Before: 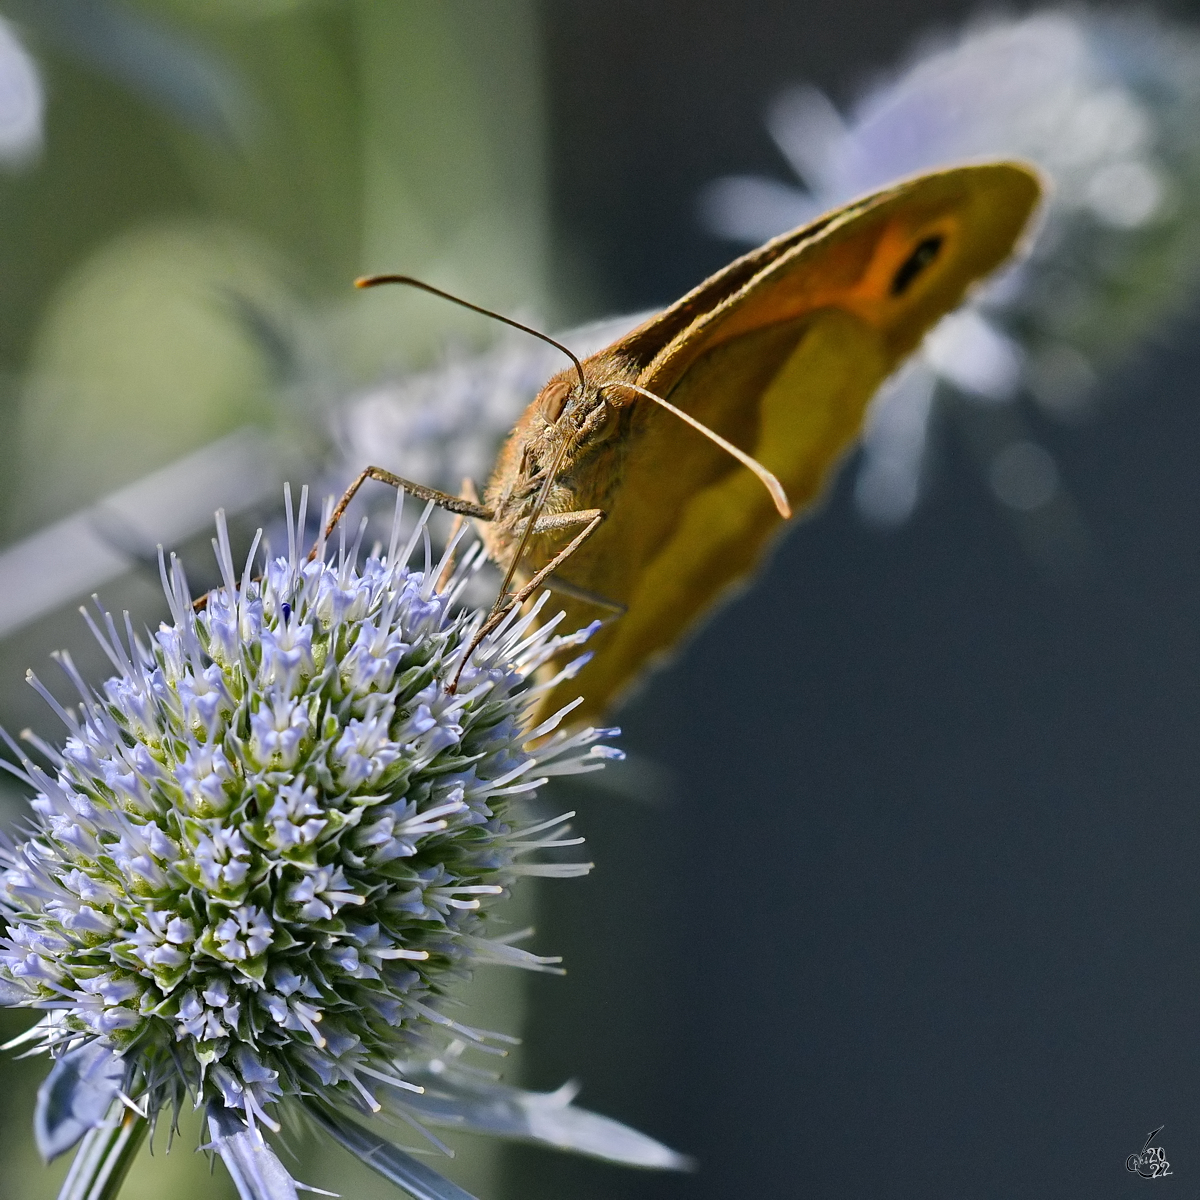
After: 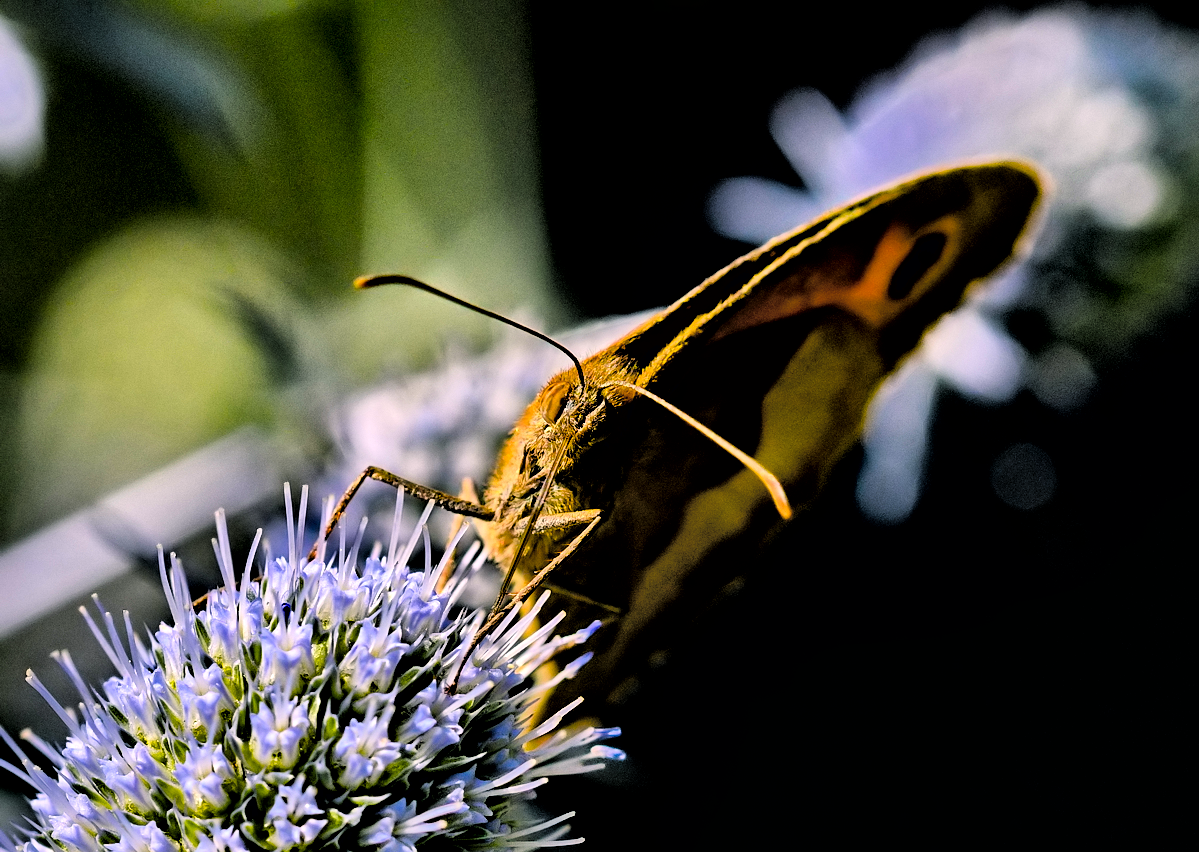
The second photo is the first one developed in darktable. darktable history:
local contrast: mode bilateral grid, contrast 20, coarseness 51, detail 162%, midtone range 0.2
crop: right 0%, bottom 28.996%
tone equalizer: mask exposure compensation -0.509 EV
exposure: black level correction 0.009, exposure -0.672 EV, compensate highlight preservation false
filmic rgb: black relative exposure -2.92 EV, white relative exposure 4.56 EV, hardness 1.74, contrast 1.251, color science v6 (2022)
color balance rgb: highlights gain › chroma 2.36%, highlights gain › hue 38.59°, perceptual saturation grading › global saturation 25.714%, global vibrance 40.338%
levels: mode automatic, levels [0.101, 0.578, 0.953]
